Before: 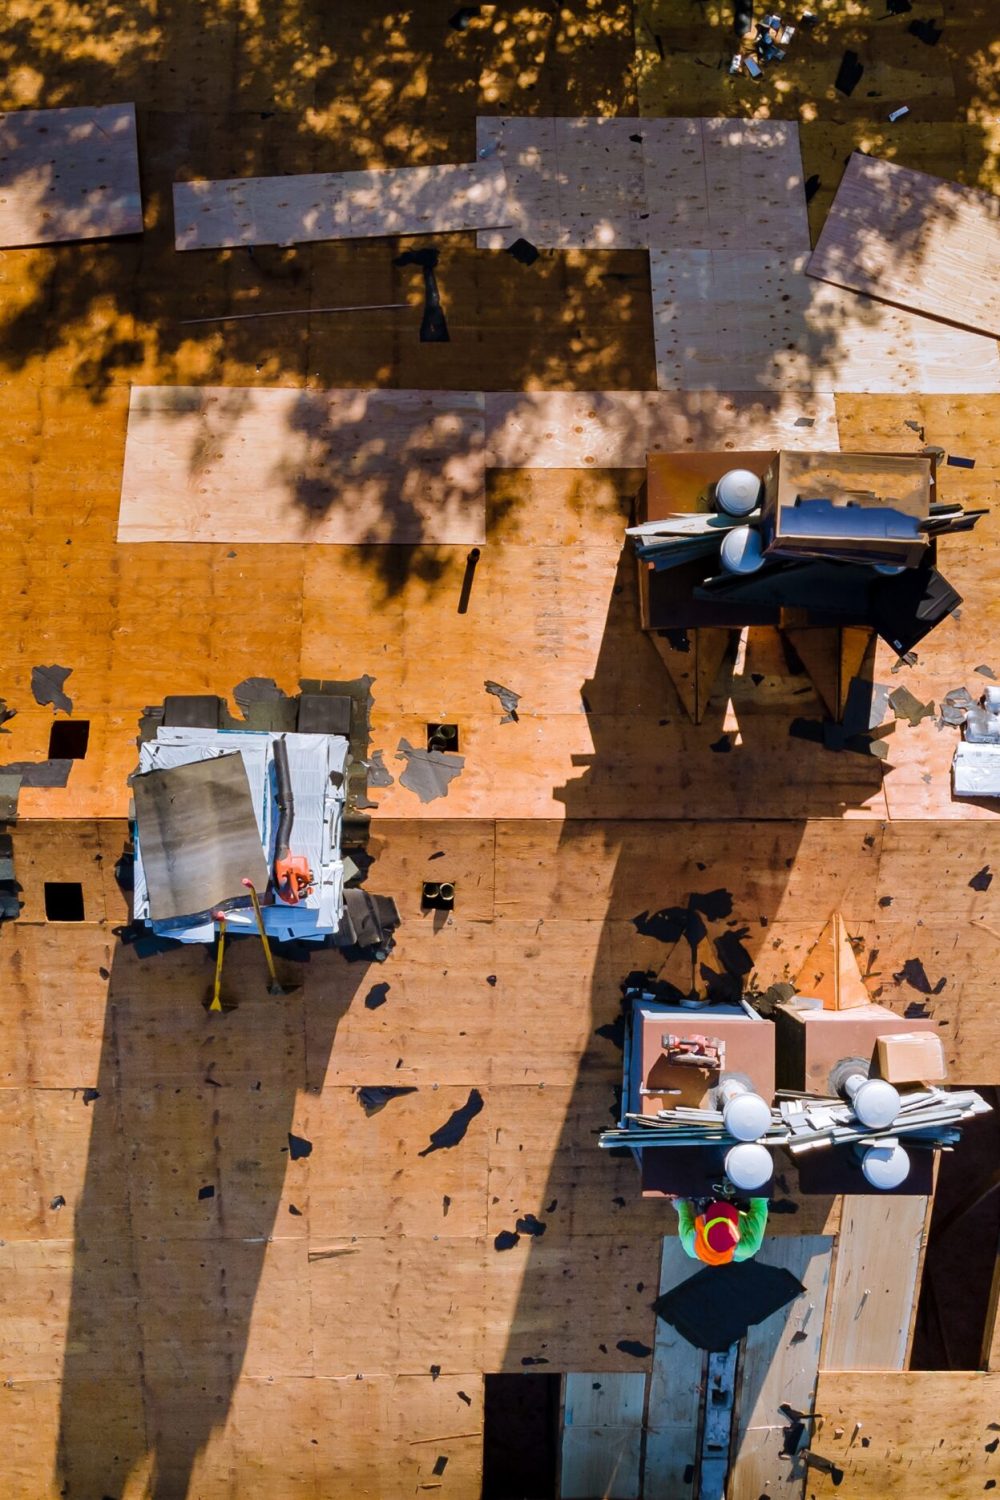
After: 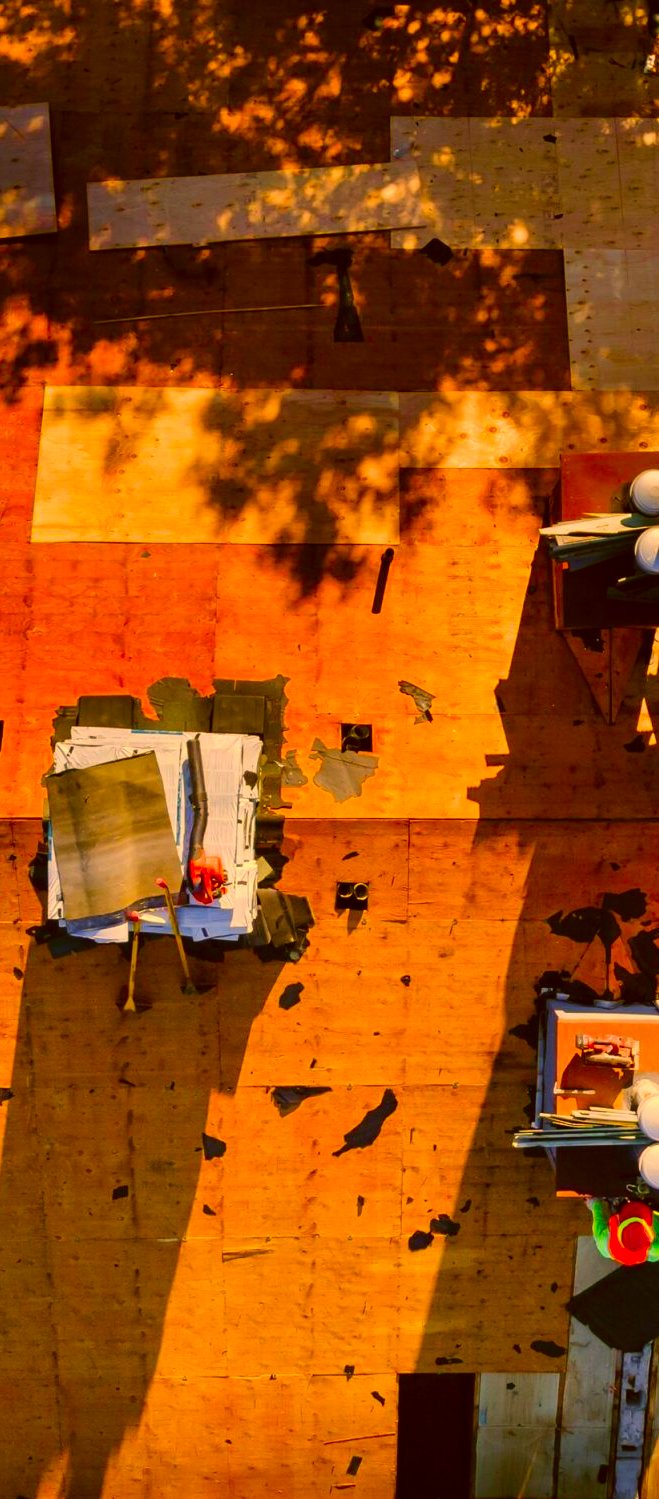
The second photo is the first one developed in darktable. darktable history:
crop and rotate: left 8.684%, right 25.338%
color correction: highlights a* 10.94, highlights b* 30.76, shadows a* 2.64, shadows b* 17.27, saturation 1.75
